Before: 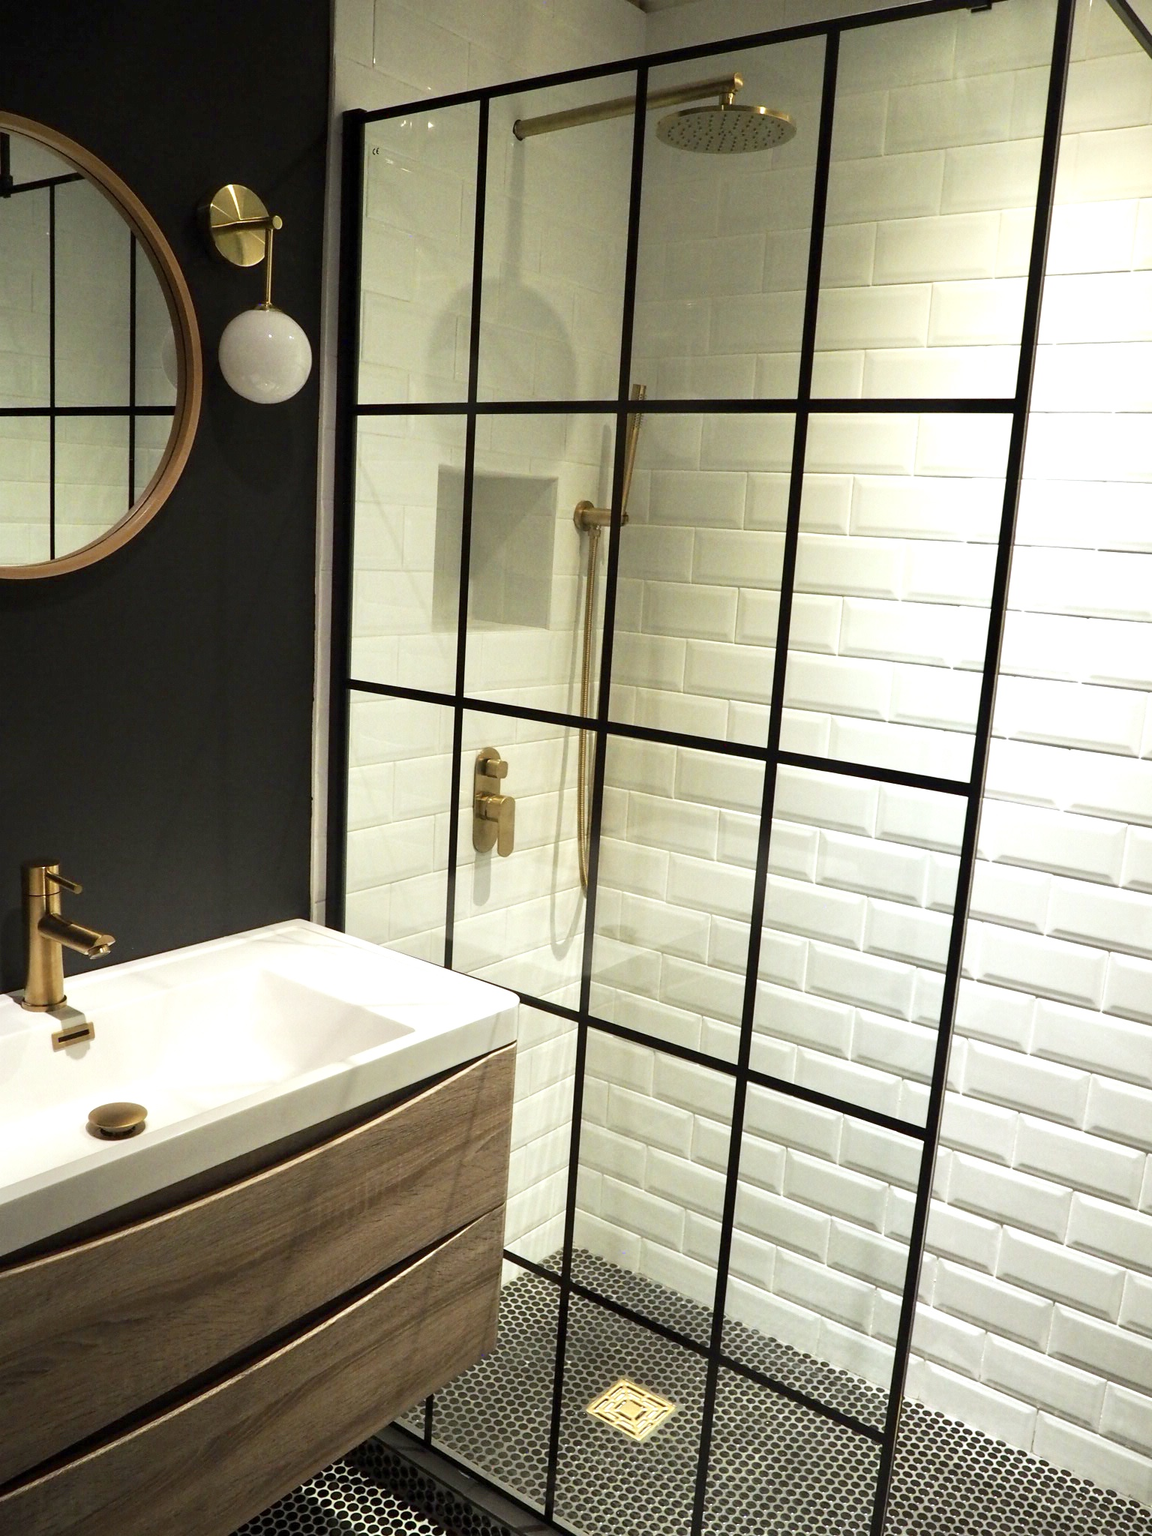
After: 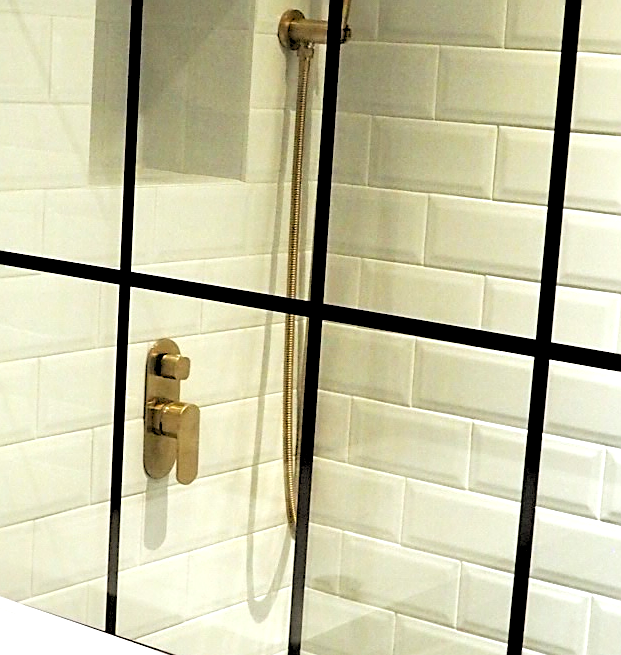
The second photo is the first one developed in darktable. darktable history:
crop: left 31.751%, top 32.172%, right 27.8%, bottom 35.83%
sharpen: on, module defaults
rgb levels: levels [[0.029, 0.461, 0.922], [0, 0.5, 1], [0, 0.5, 1]]
